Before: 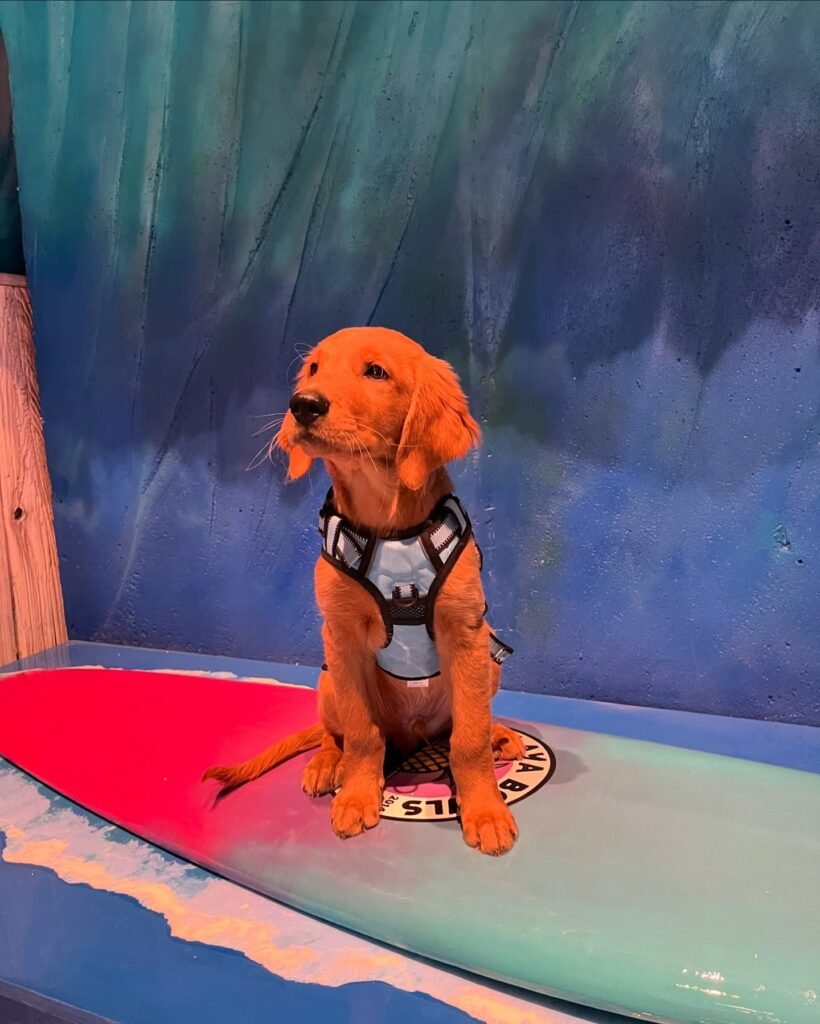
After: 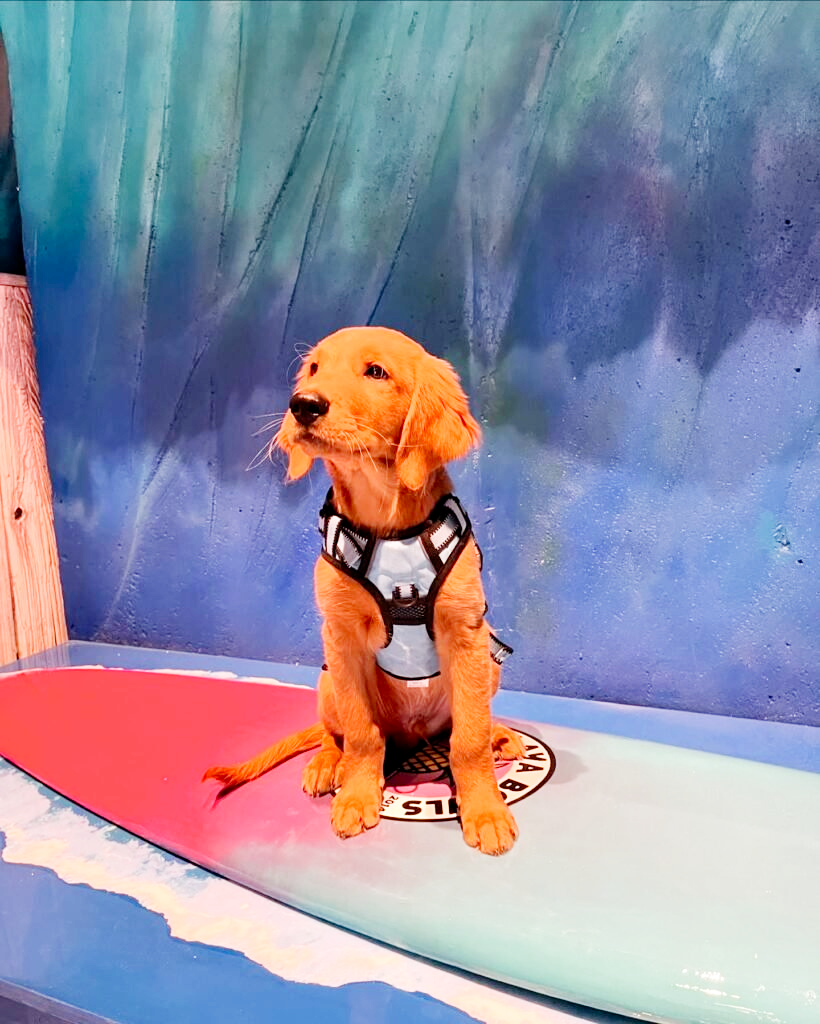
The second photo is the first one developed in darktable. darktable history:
filmic rgb: middle gray luminance 29%, black relative exposure -10.3 EV, white relative exposure 5.5 EV, threshold 6 EV, target black luminance 0%, hardness 3.95, latitude 2.04%, contrast 1.132, highlights saturation mix 5%, shadows ↔ highlights balance 15.11%, add noise in highlights 0, preserve chrominance no, color science v3 (2019), use custom middle-gray values true, iterations of high-quality reconstruction 0, contrast in highlights soft, enable highlight reconstruction true
exposure: exposure 2 EV, compensate highlight preservation false
